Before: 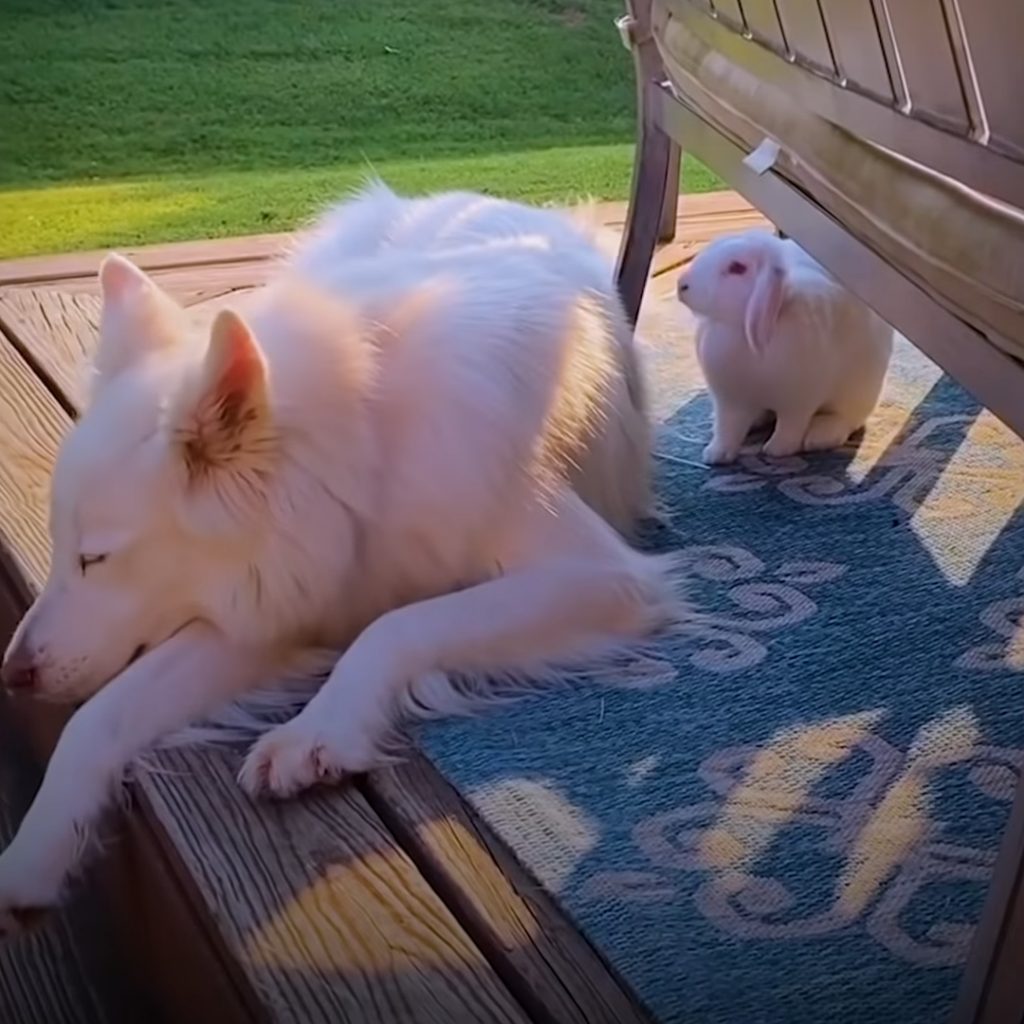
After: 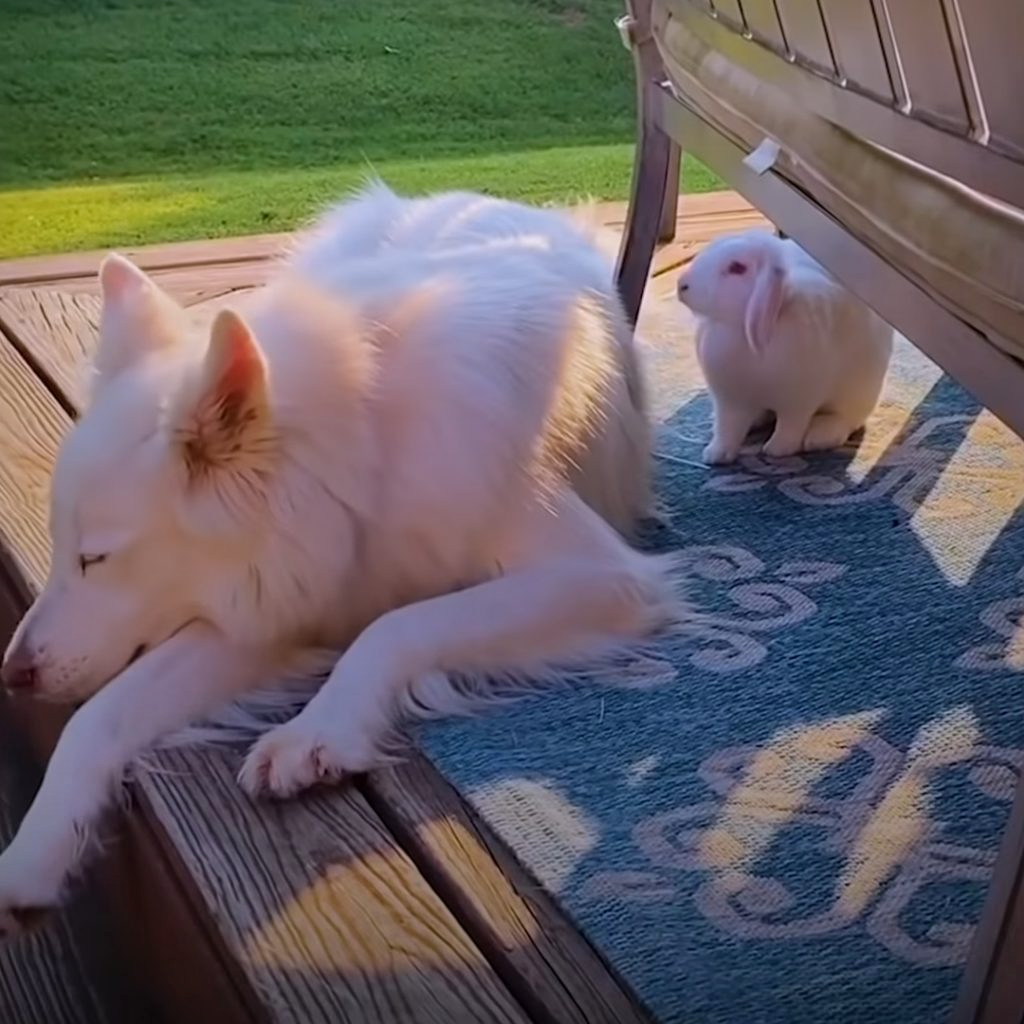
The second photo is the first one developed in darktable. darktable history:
shadows and highlights: shadows 43.77, white point adjustment -1.62, soften with gaussian
